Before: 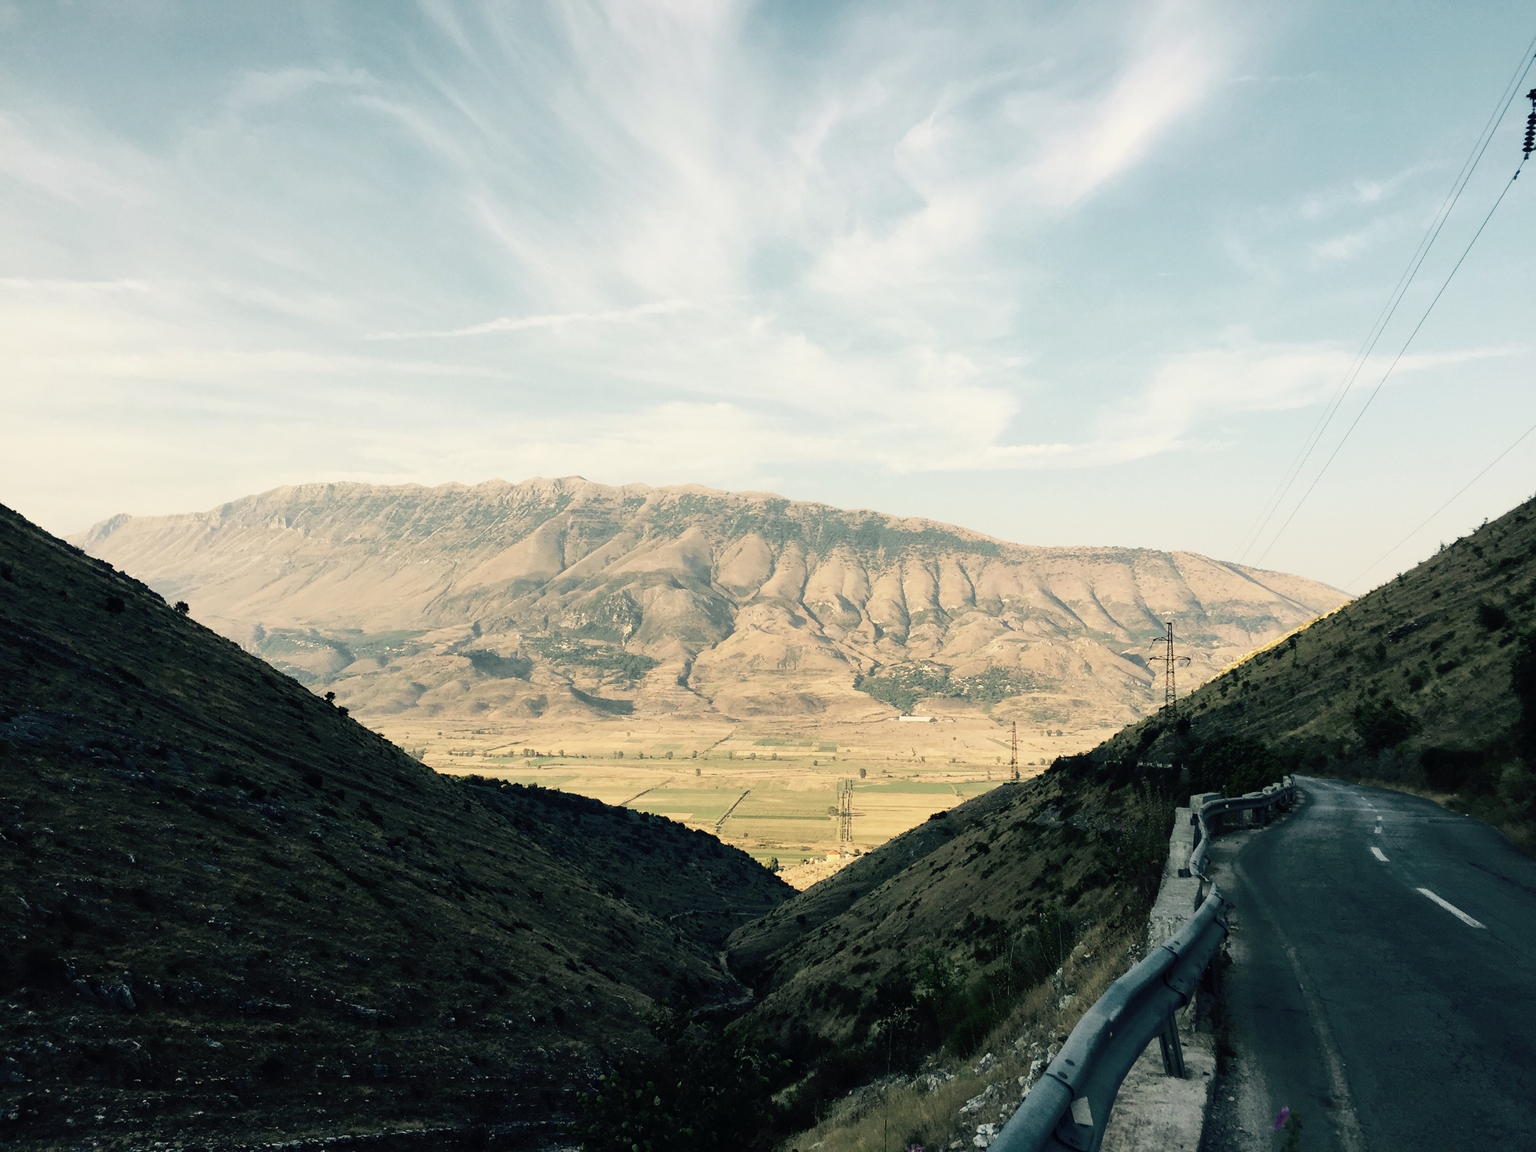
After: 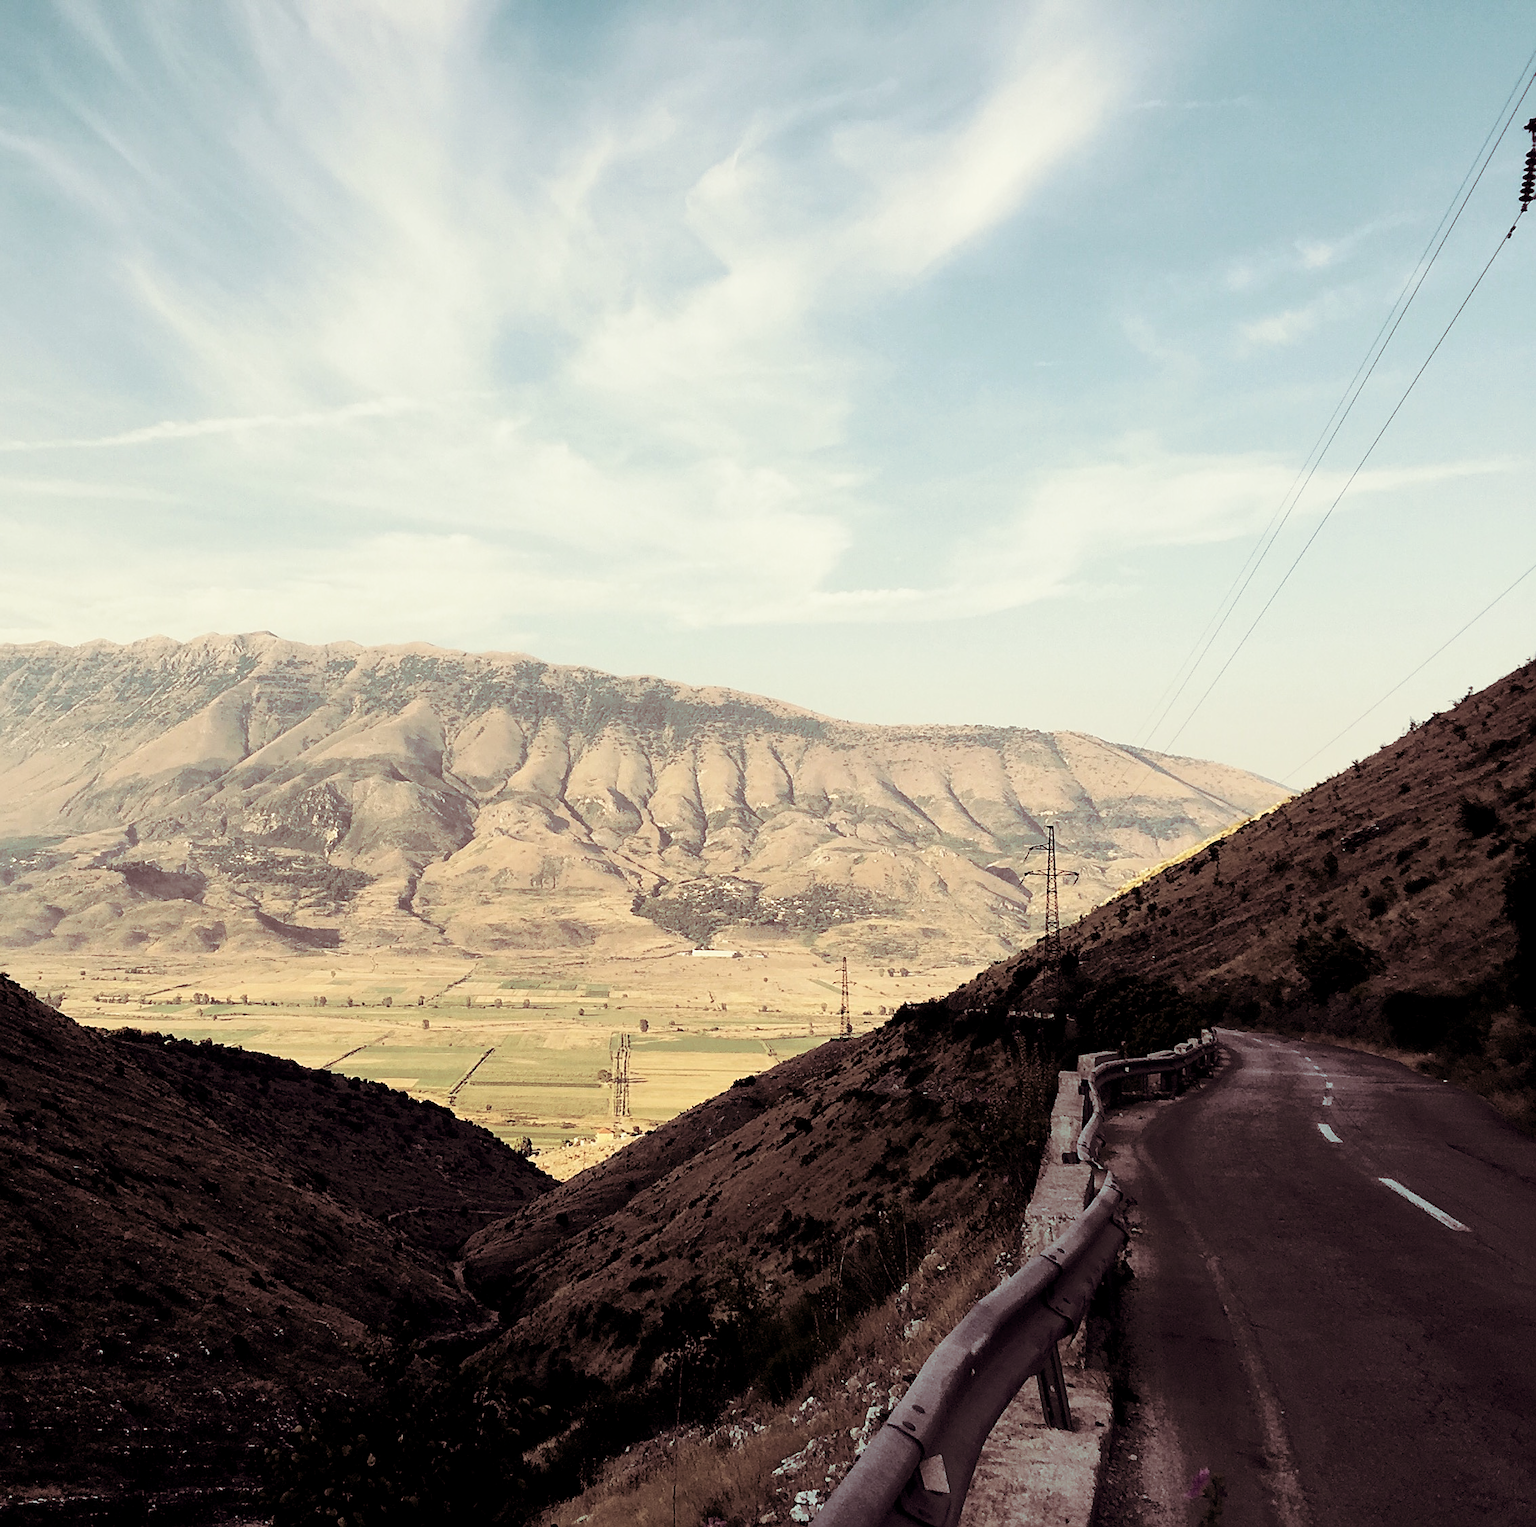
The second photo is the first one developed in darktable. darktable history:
tone equalizer: on, module defaults
sharpen: on, module defaults
exposure: black level correction 0.004, exposure 0.014 EV, compensate highlight preservation false
crop and rotate: left 24.6%
split-toning: on, module defaults
